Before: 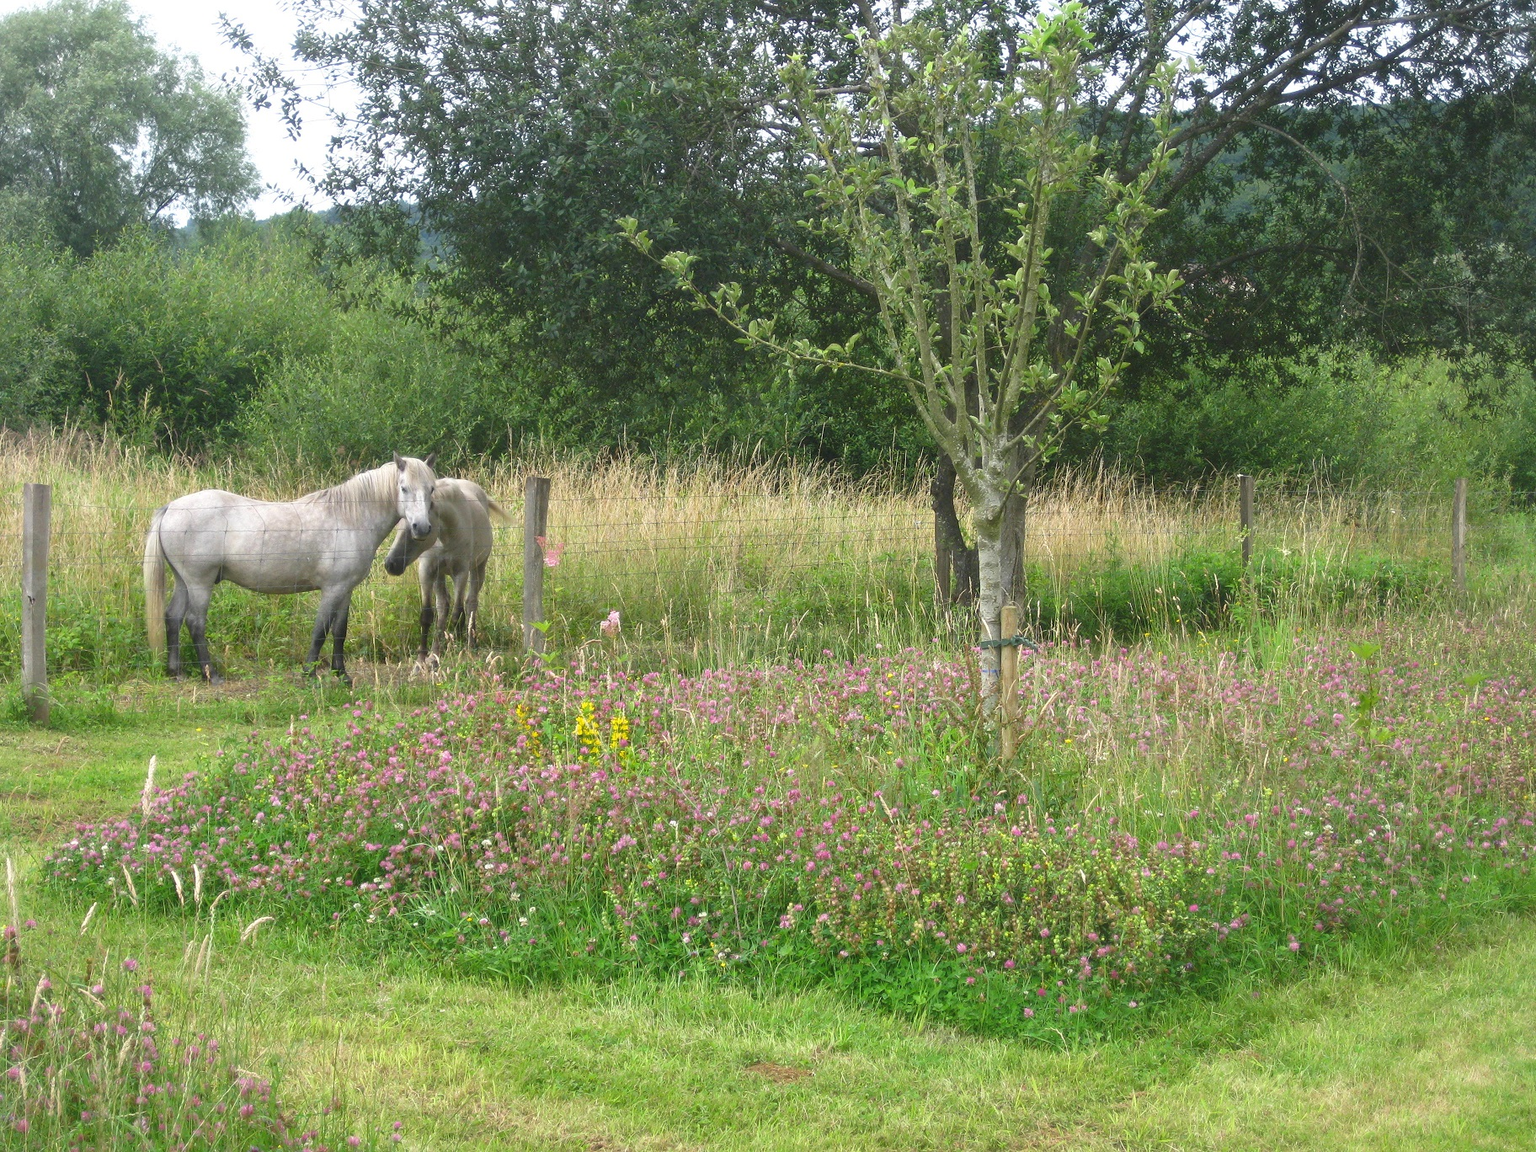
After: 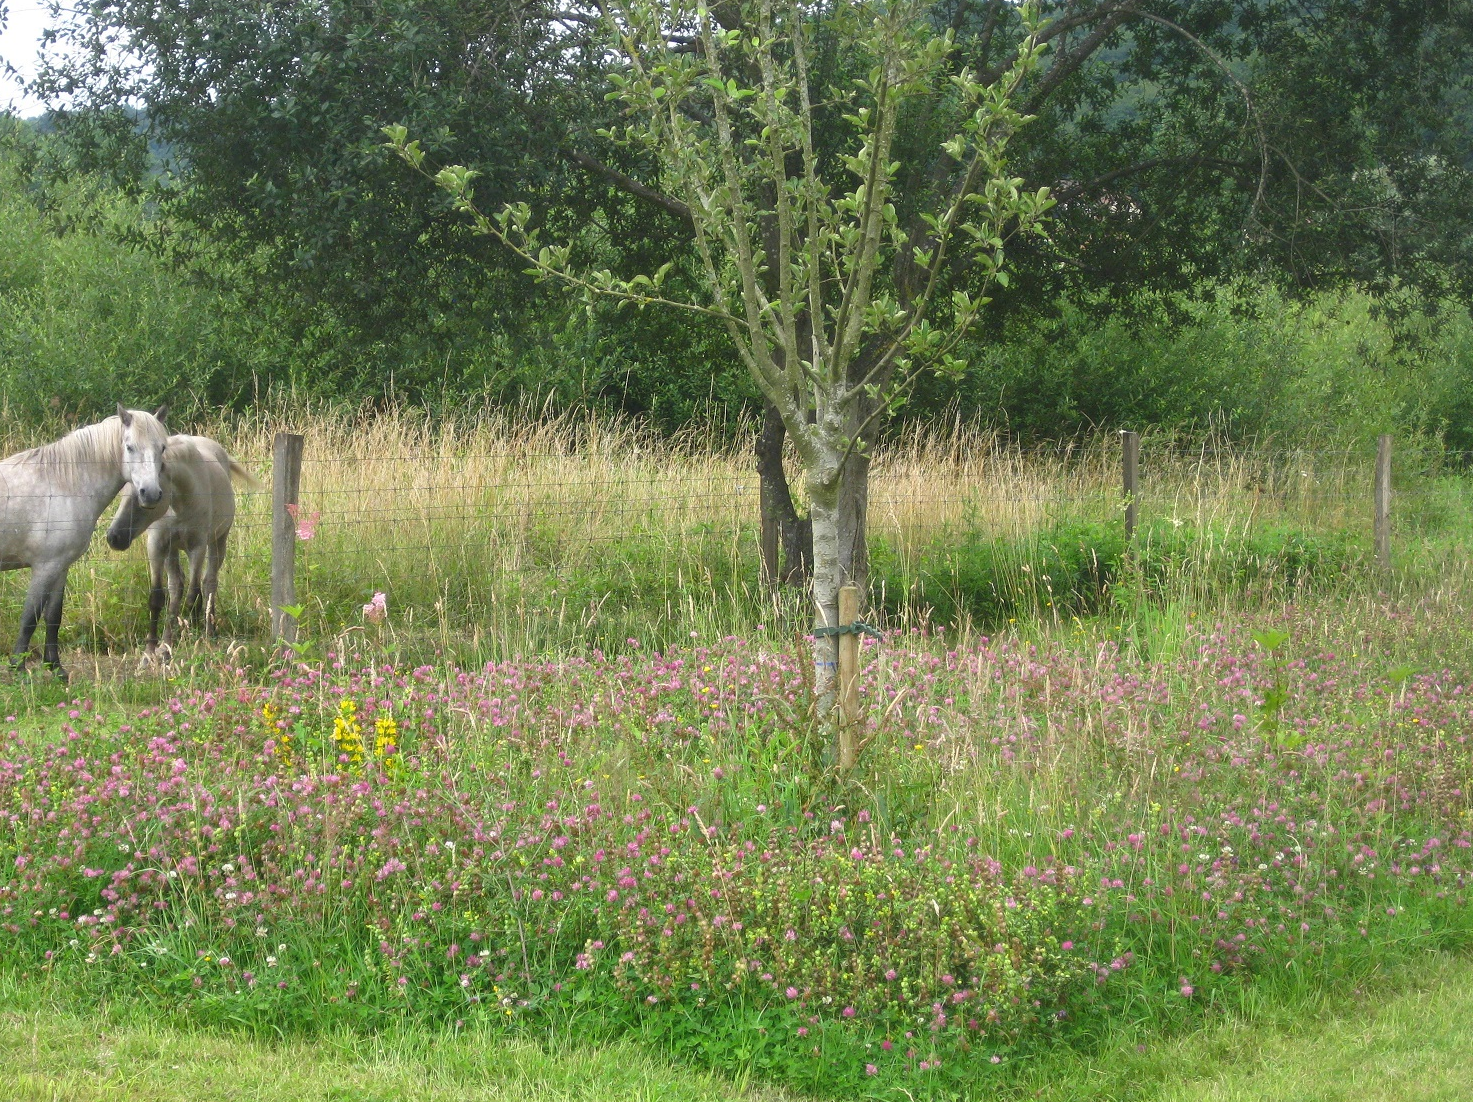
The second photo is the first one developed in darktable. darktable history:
crop: left 19.201%, top 9.787%, right 0%, bottom 9.605%
